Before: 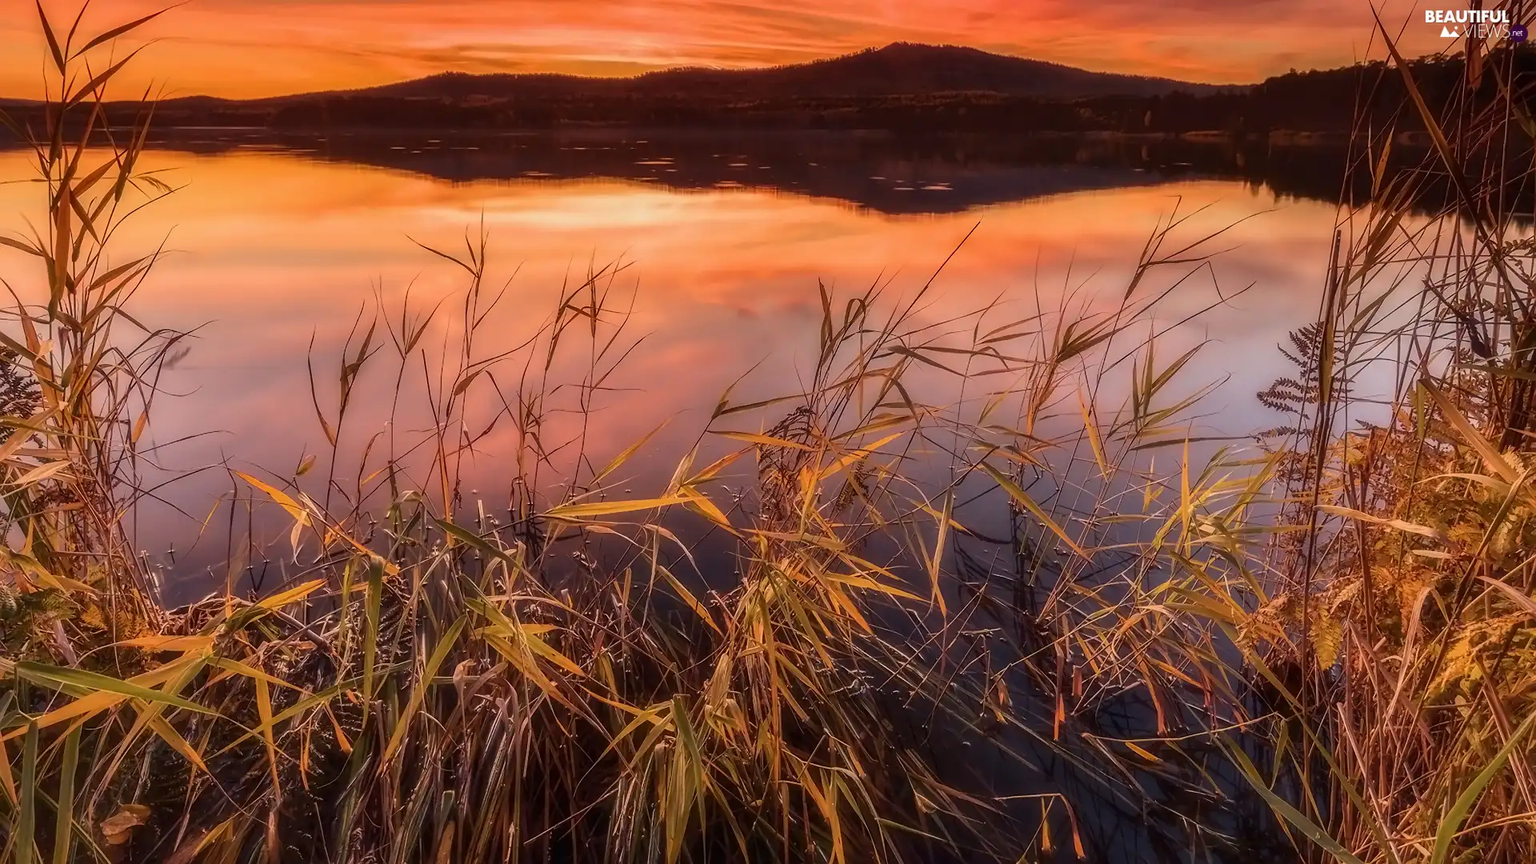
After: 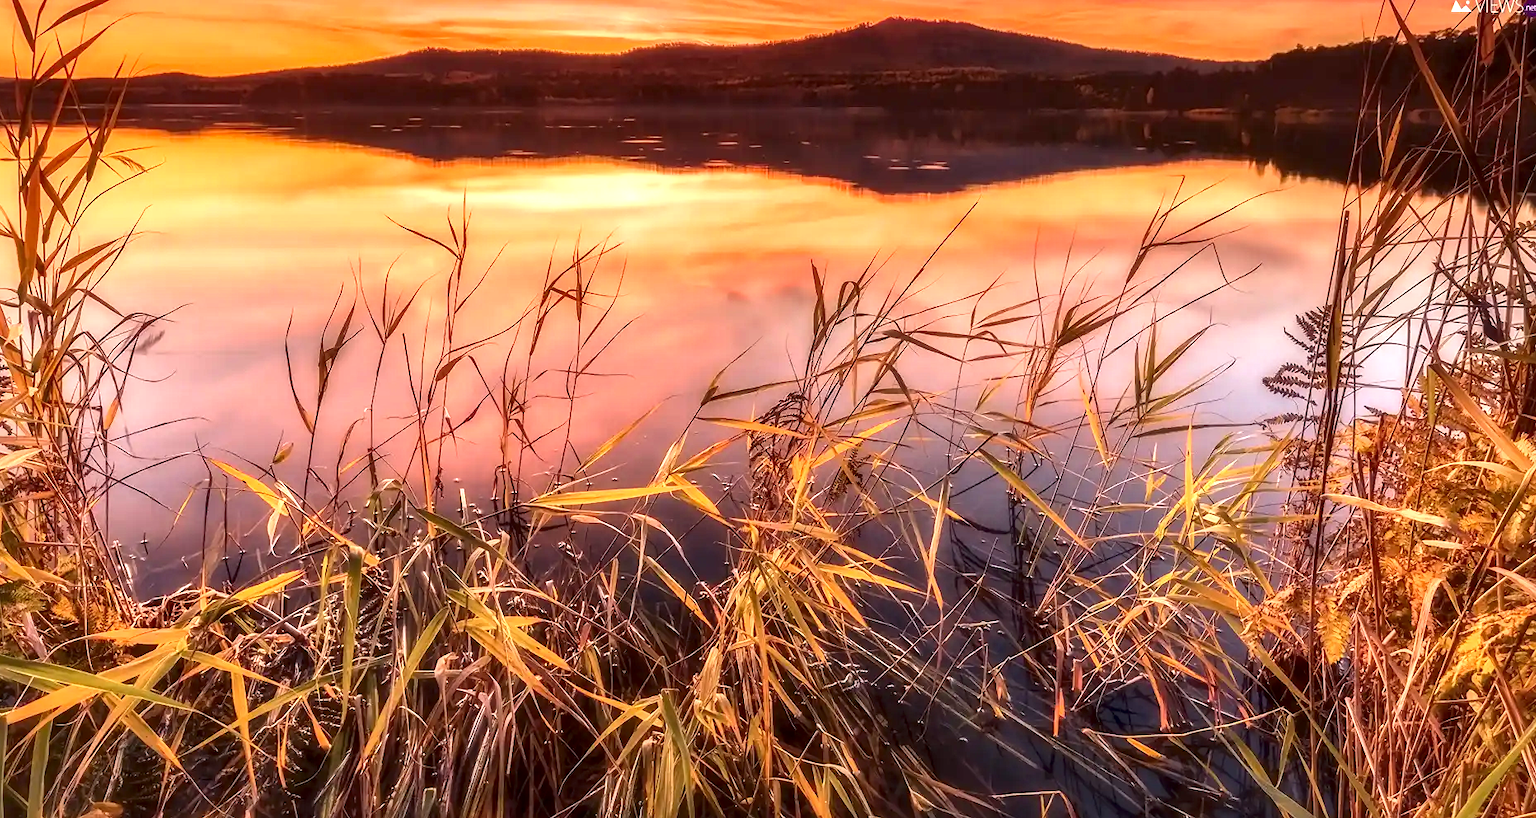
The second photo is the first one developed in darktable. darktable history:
exposure: exposure 0.942 EV, compensate exposure bias true, compensate highlight preservation false
crop: left 2.079%, top 3.055%, right 0.801%, bottom 4.956%
contrast brightness saturation: contrast 0.038, saturation 0.065
local contrast: mode bilateral grid, contrast 26, coarseness 60, detail 151%, midtone range 0.2
